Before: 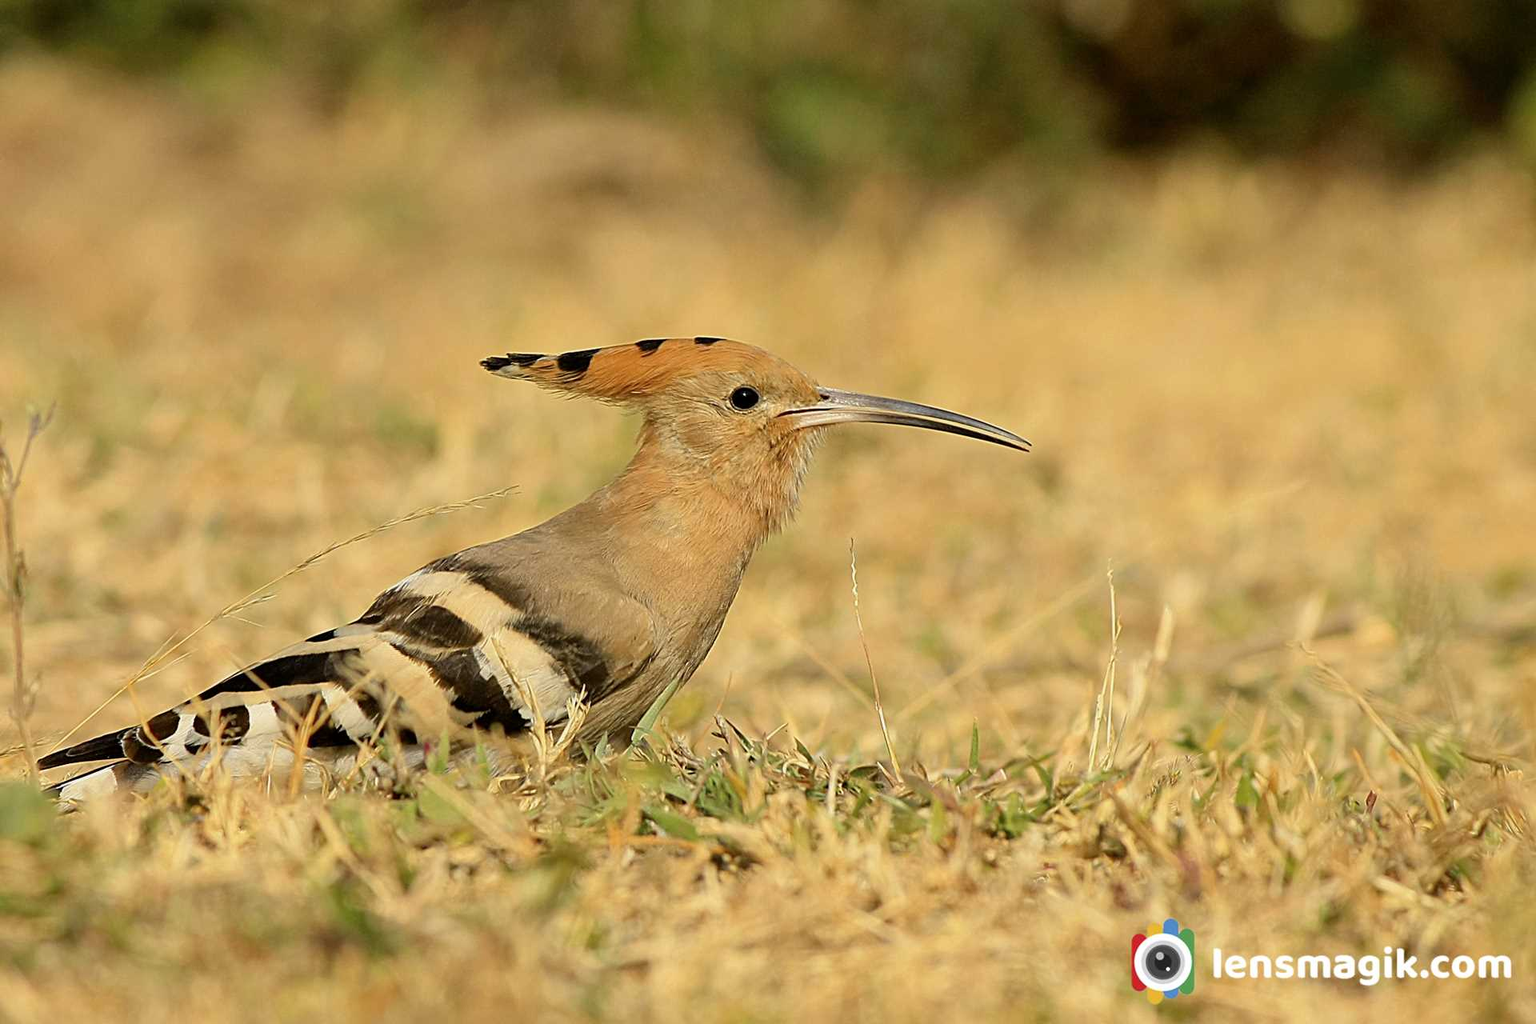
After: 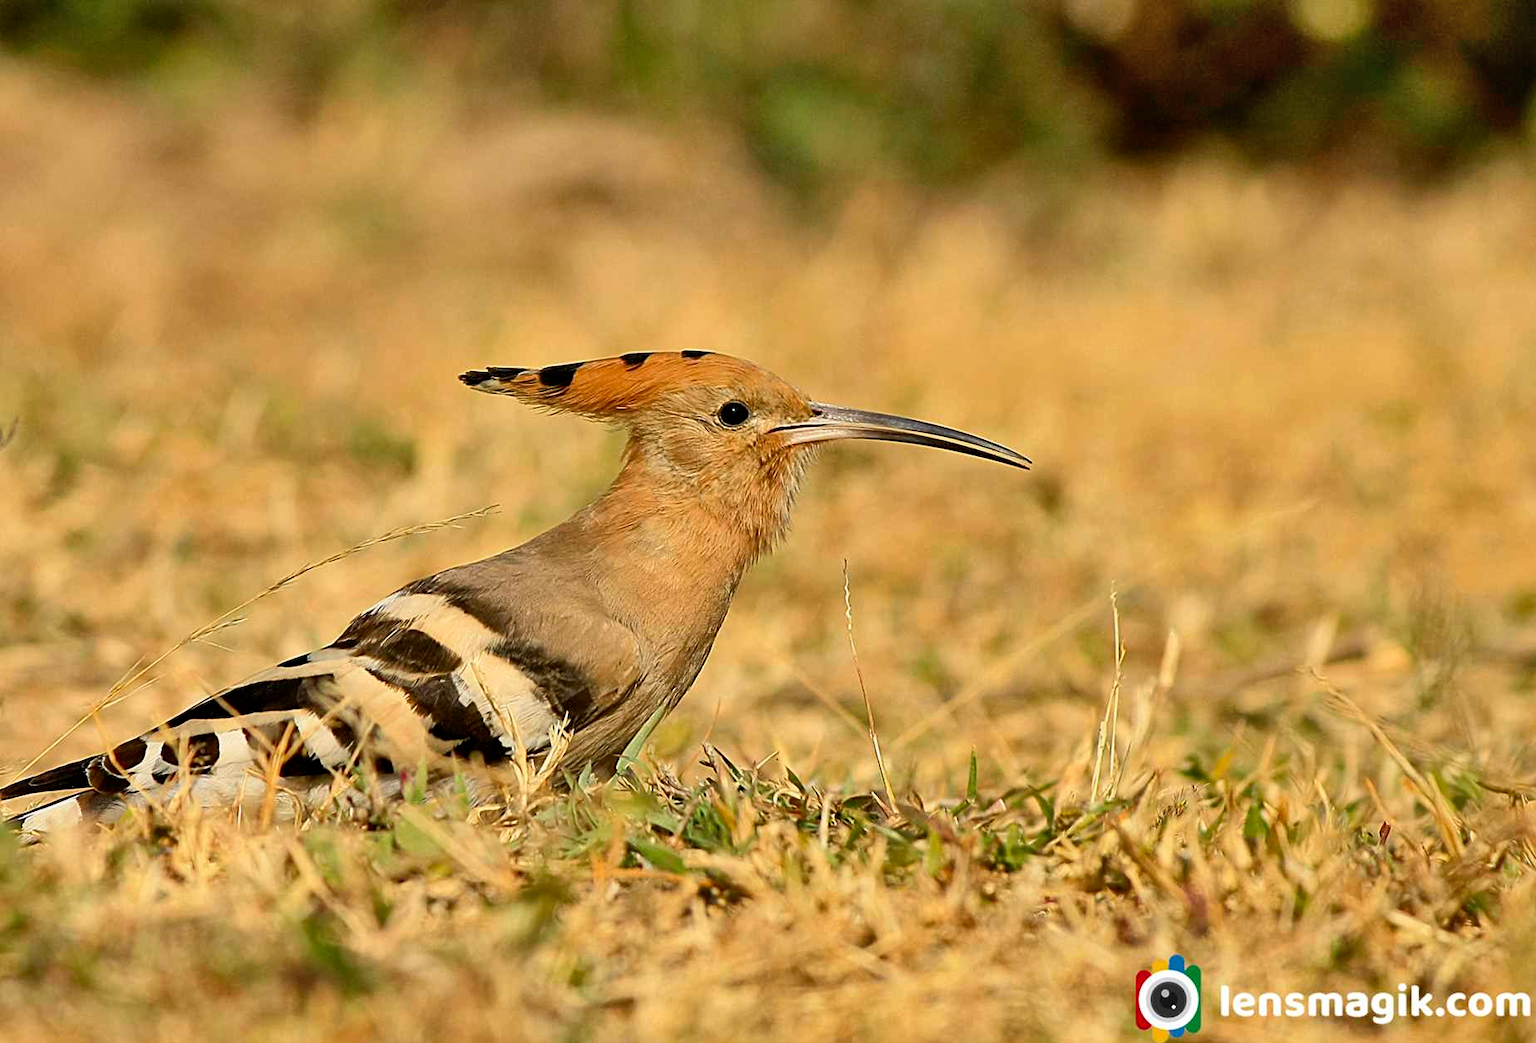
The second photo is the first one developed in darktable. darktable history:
crop and rotate: left 2.549%, right 1.152%, bottom 1.871%
contrast brightness saturation: contrast 0.146, brightness 0.043
shadows and highlights: shadows 59.39, highlights -60.26, soften with gaussian
